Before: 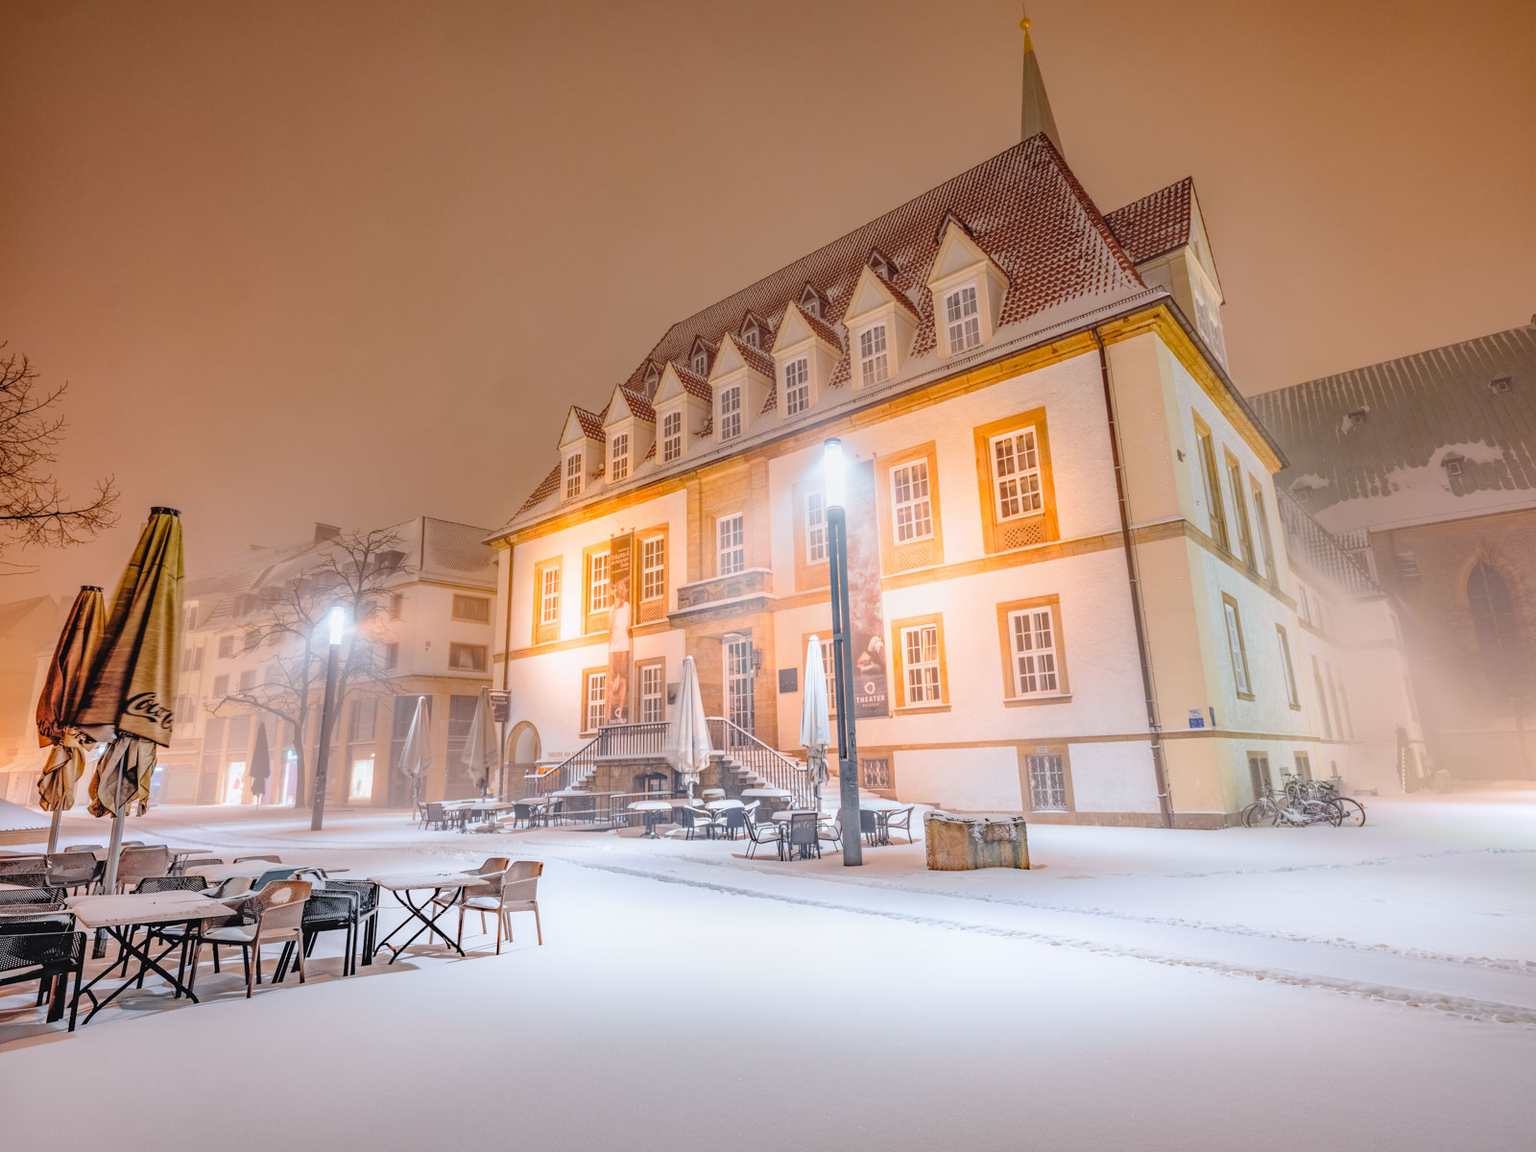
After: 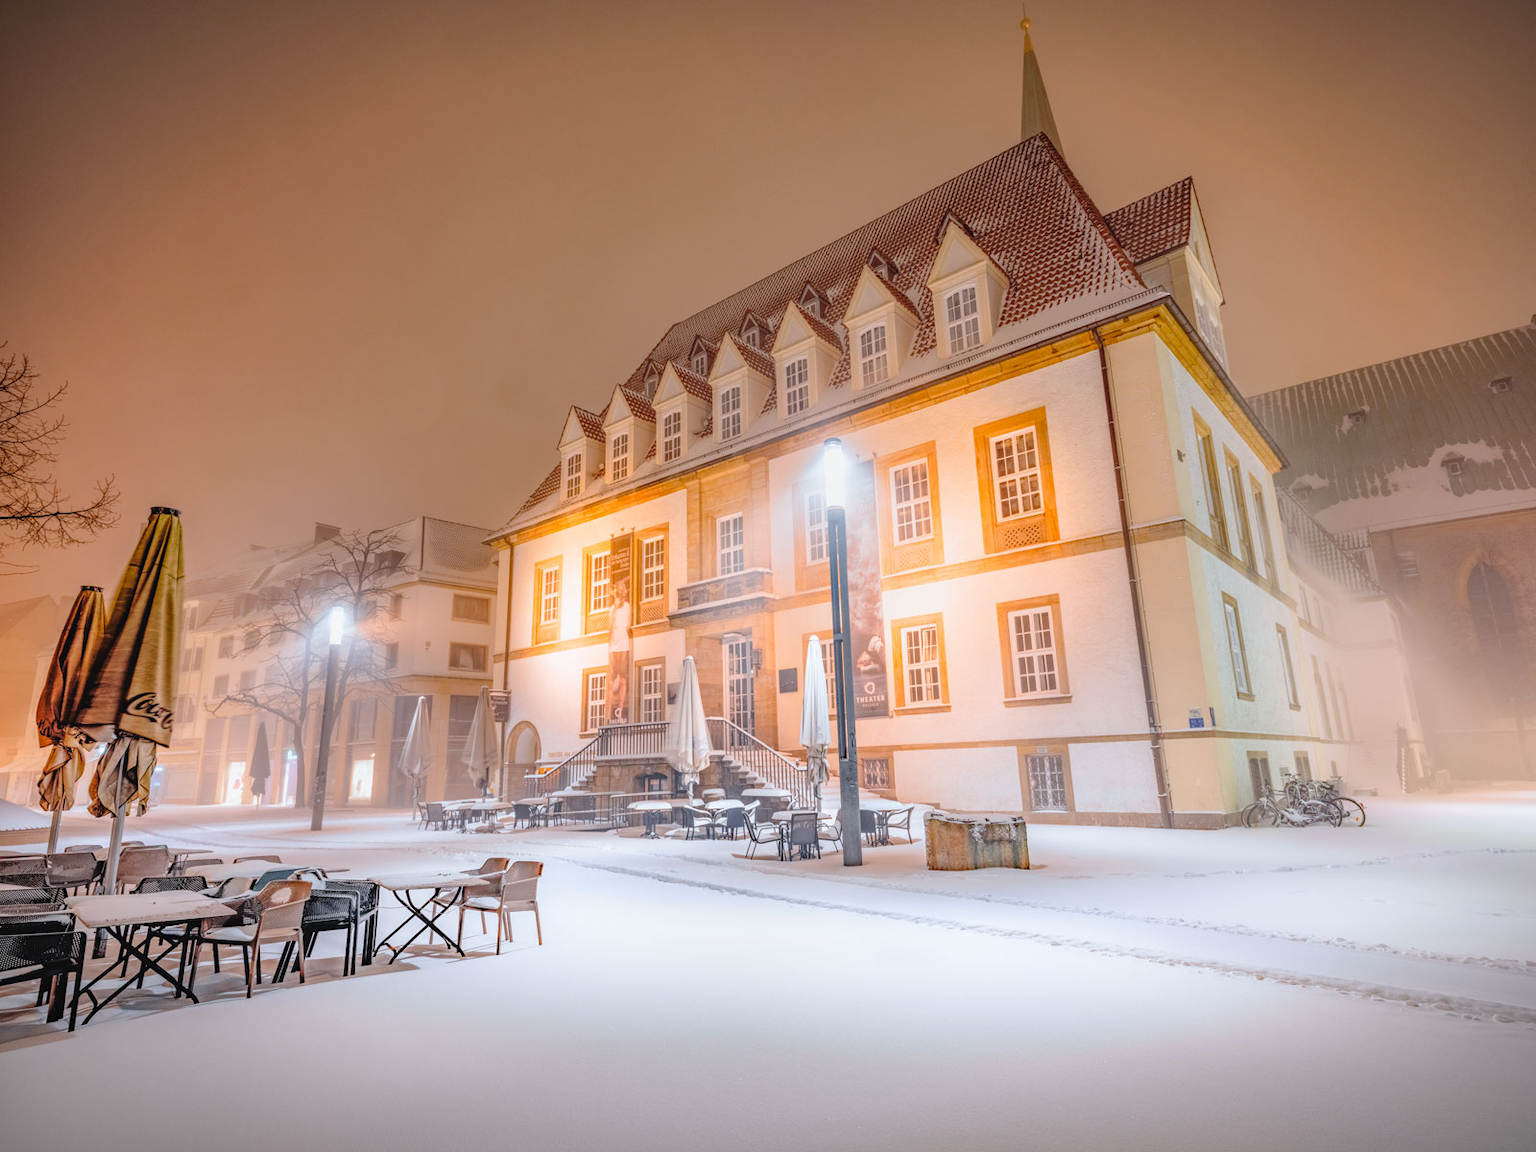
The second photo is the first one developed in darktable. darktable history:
vignetting: fall-off start 99.59%, width/height ratio 1.305
